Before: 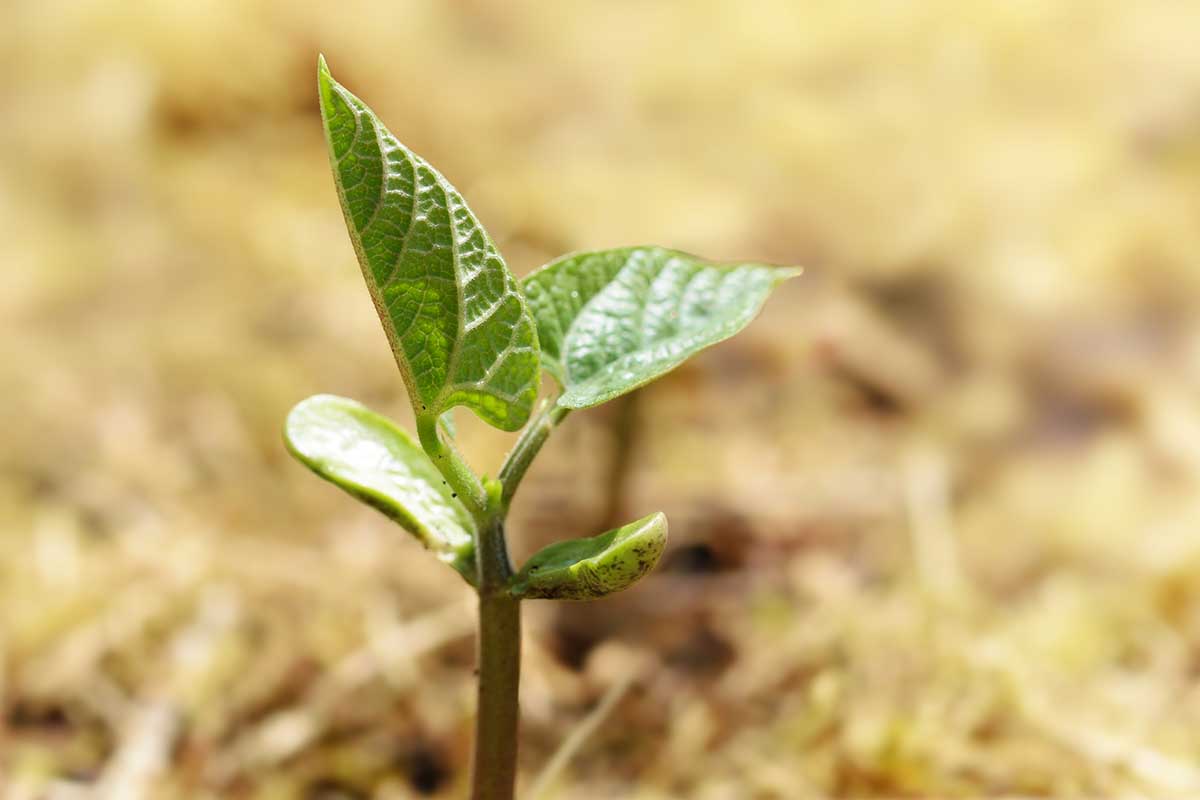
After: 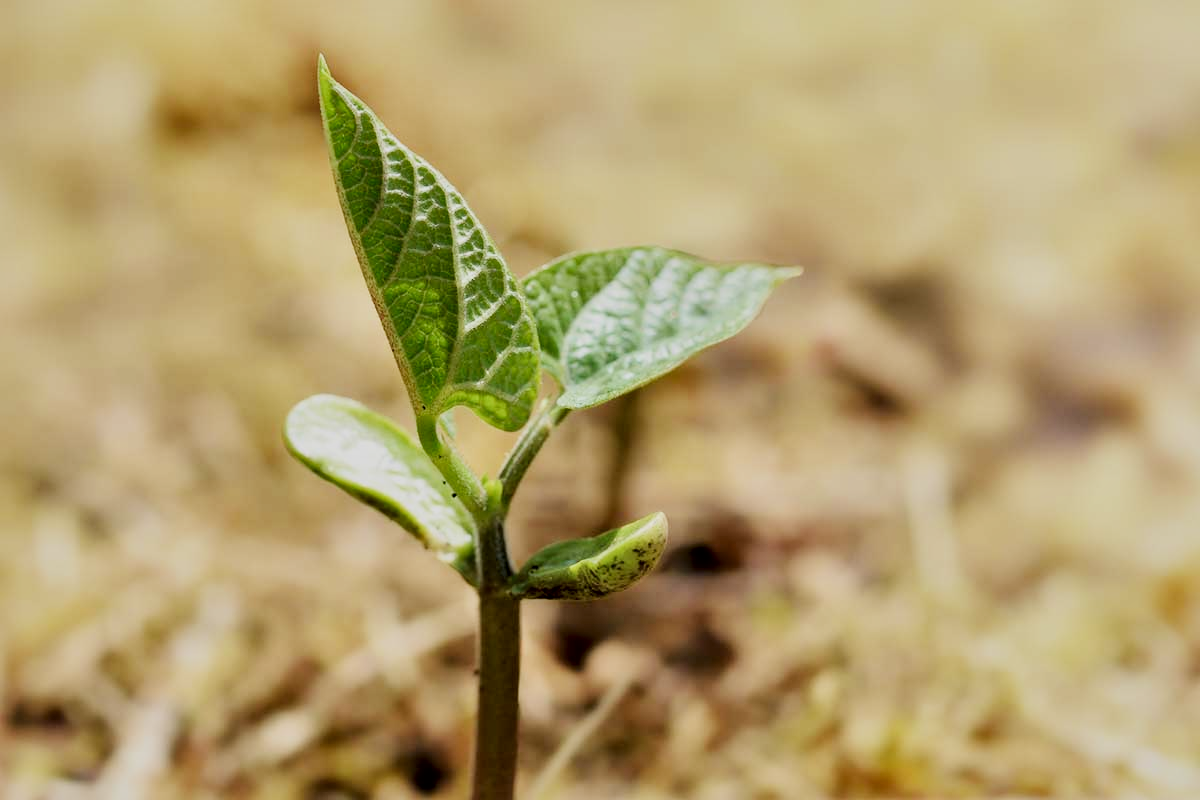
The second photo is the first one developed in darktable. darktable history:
exposure: compensate highlight preservation false
white balance: red 1, blue 1
local contrast: mode bilateral grid, contrast 25, coarseness 47, detail 151%, midtone range 0.2
filmic rgb: black relative exposure -6.98 EV, white relative exposure 5.63 EV, hardness 2.86
